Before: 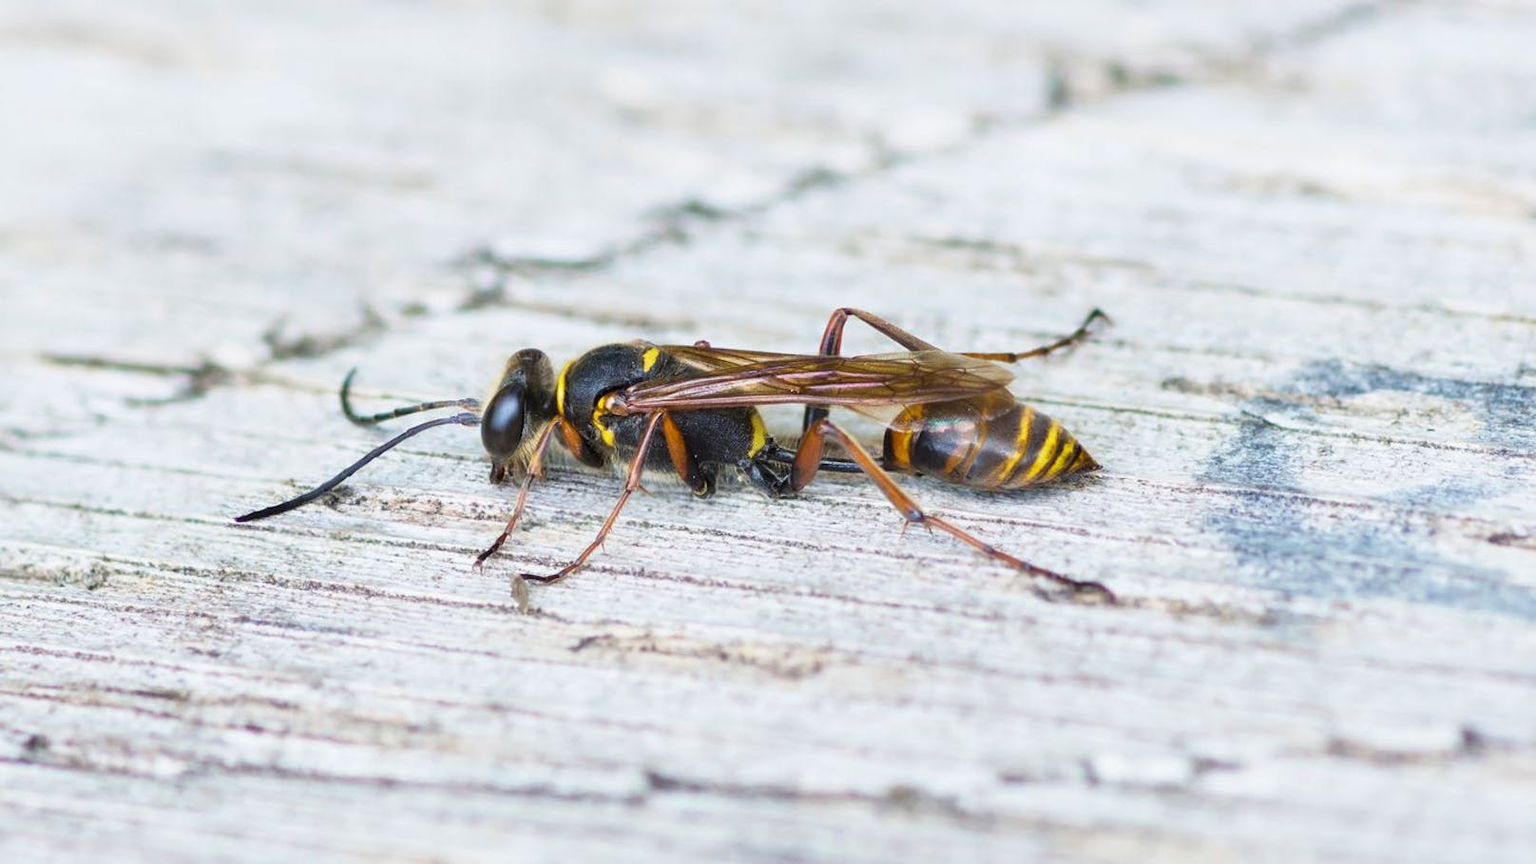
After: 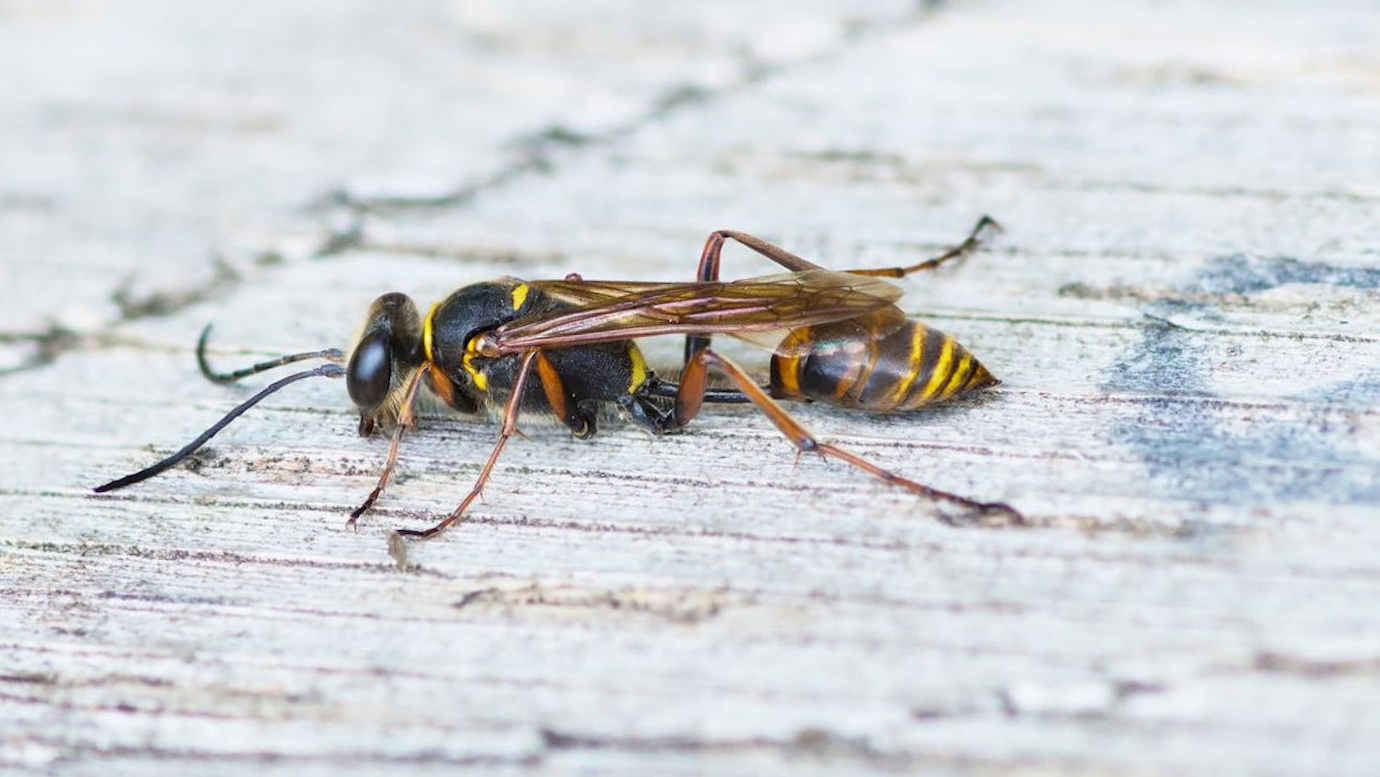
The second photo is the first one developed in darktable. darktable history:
crop and rotate: angle 3.36°, left 5.837%, top 5.721%
